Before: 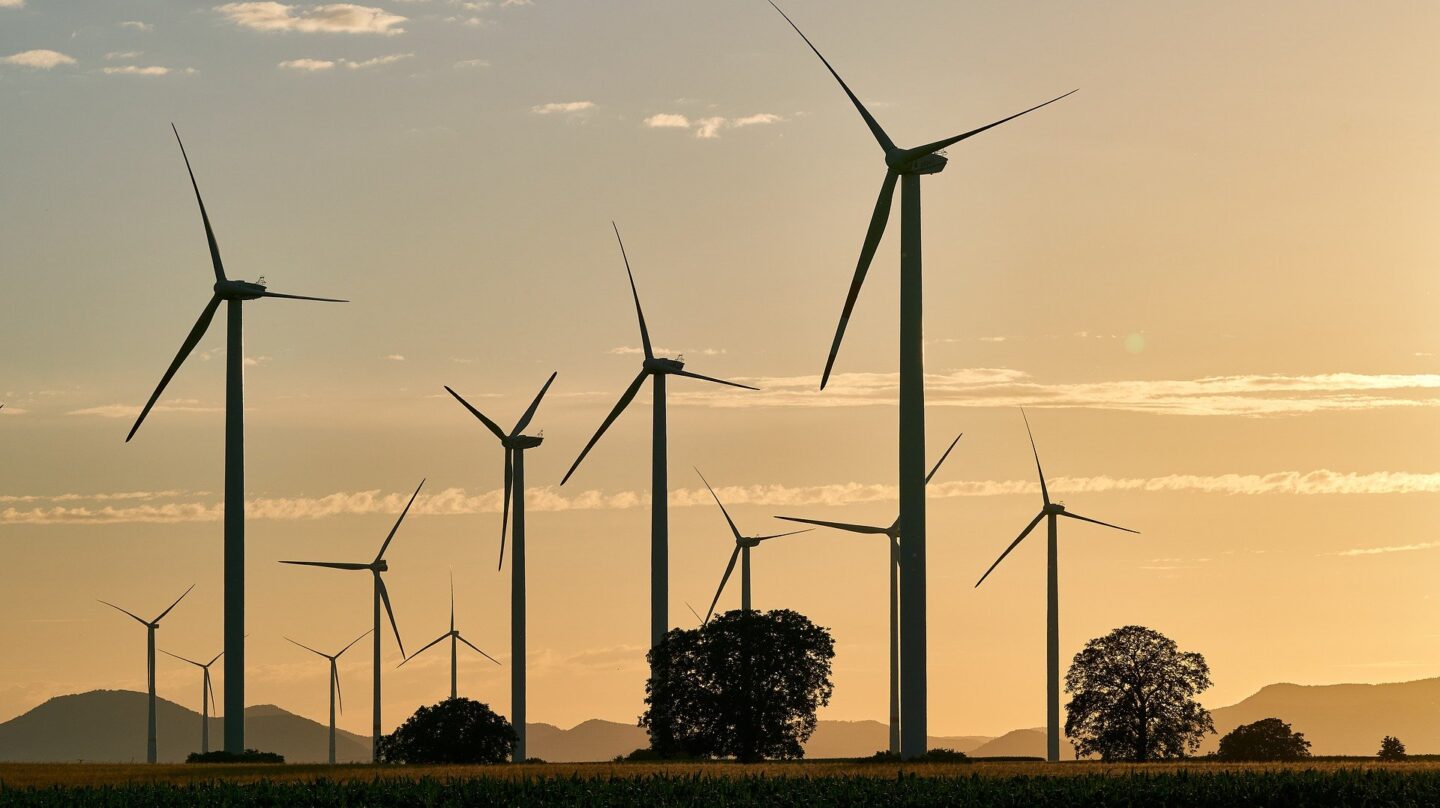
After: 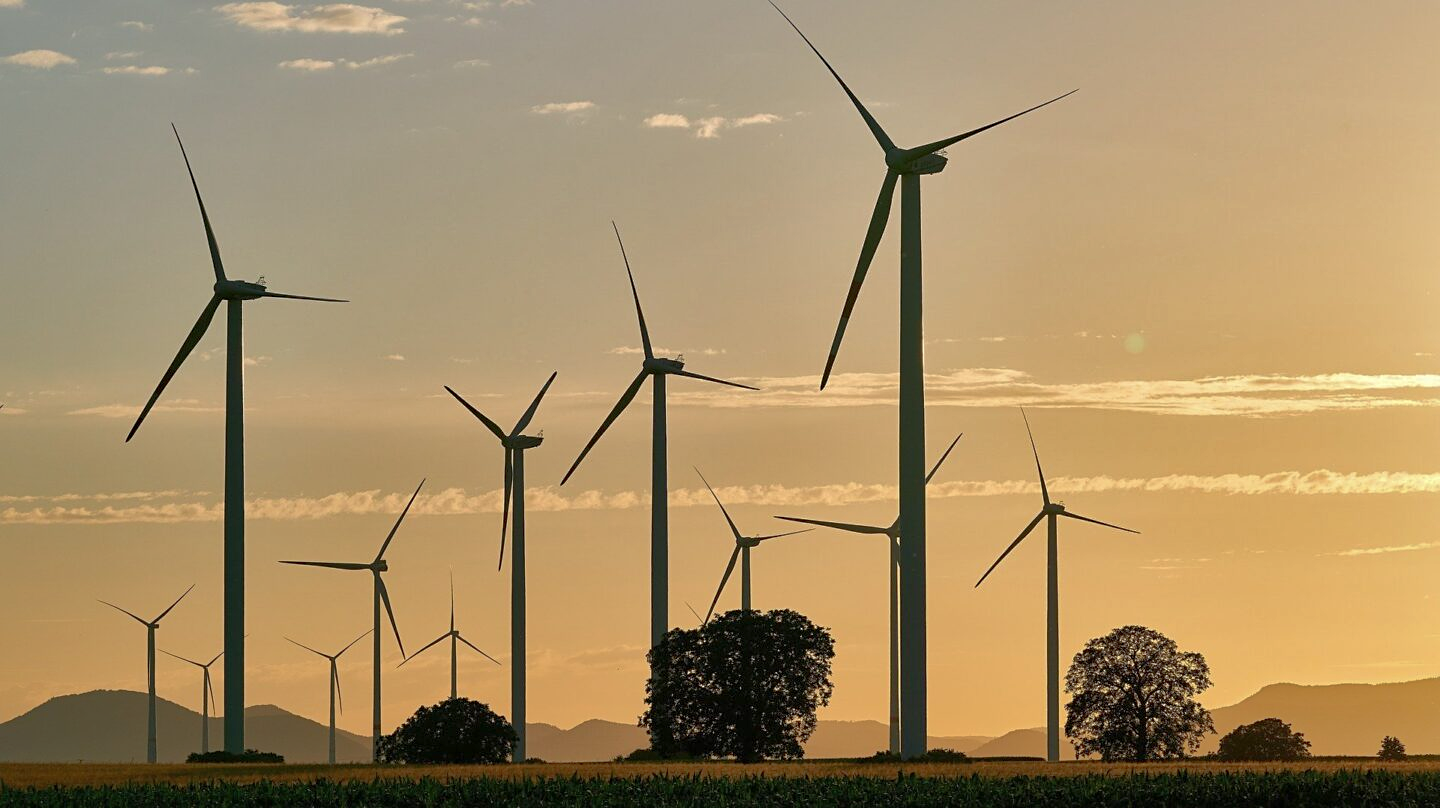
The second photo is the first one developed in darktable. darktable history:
white balance: emerald 1
shadows and highlights: on, module defaults
sharpen: amount 0.2
